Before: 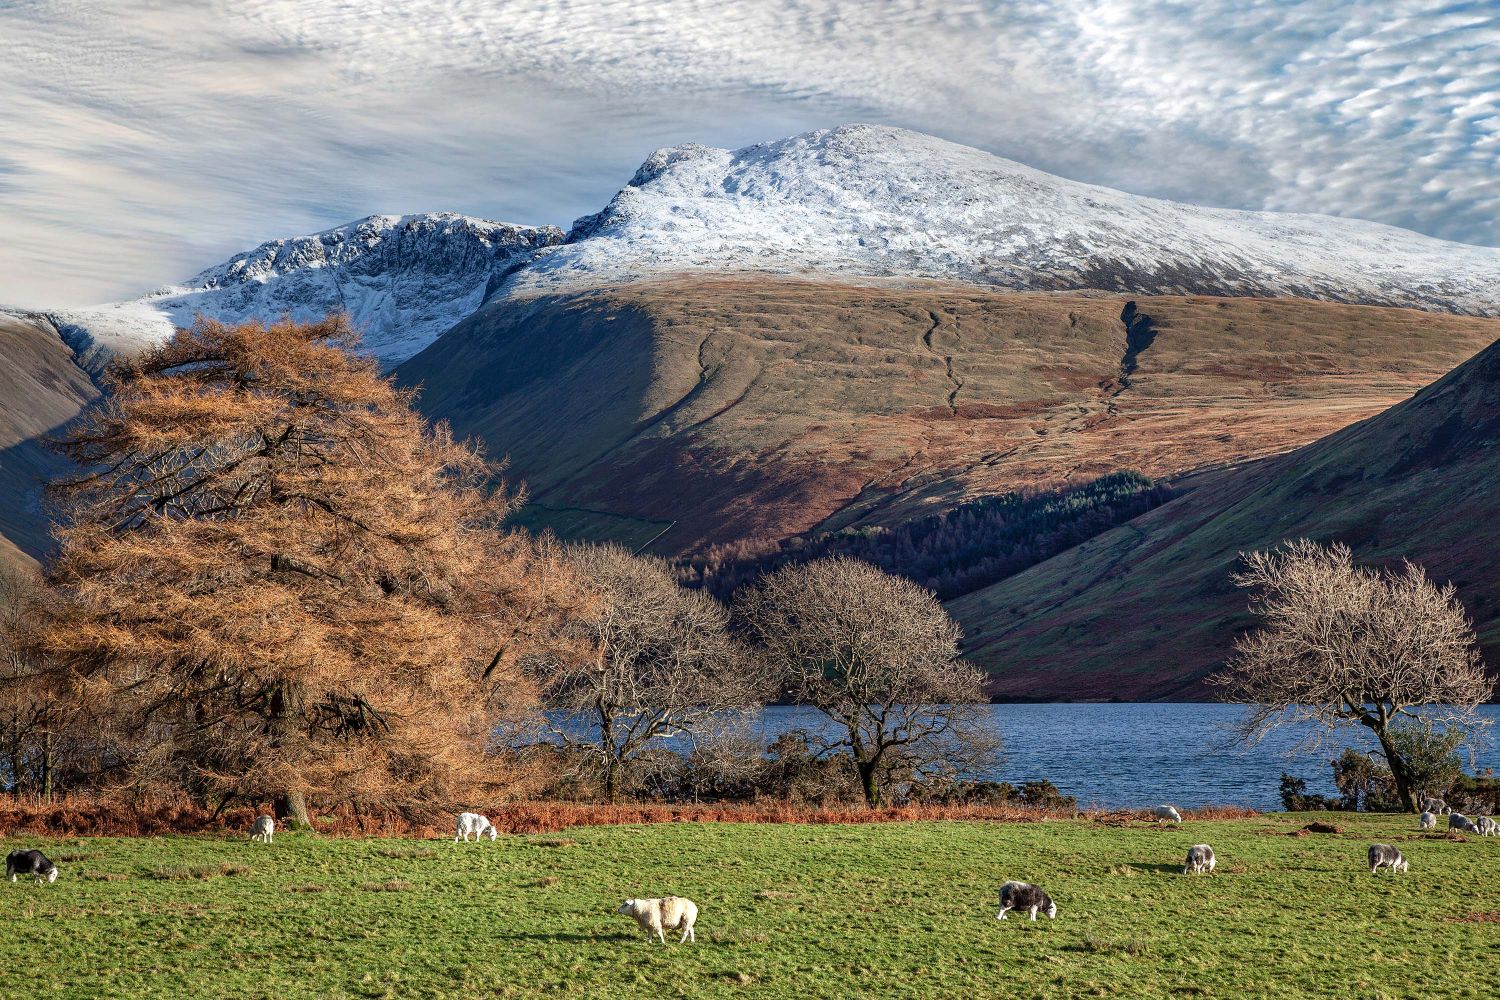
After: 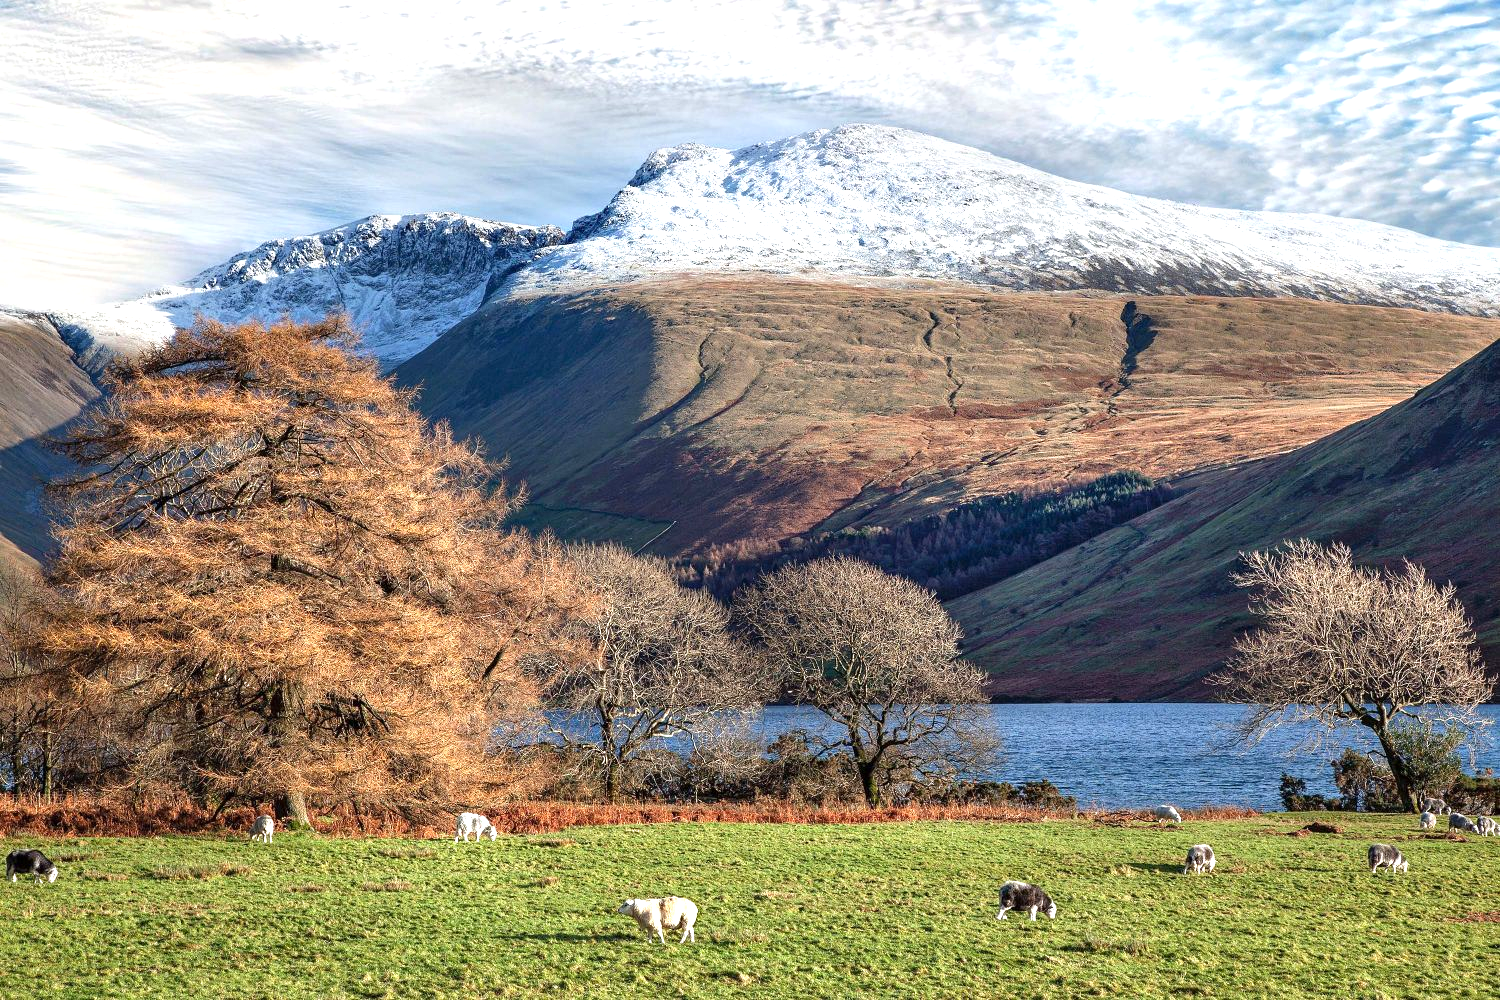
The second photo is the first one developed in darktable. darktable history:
exposure: exposure 0.749 EV, compensate highlight preservation false
